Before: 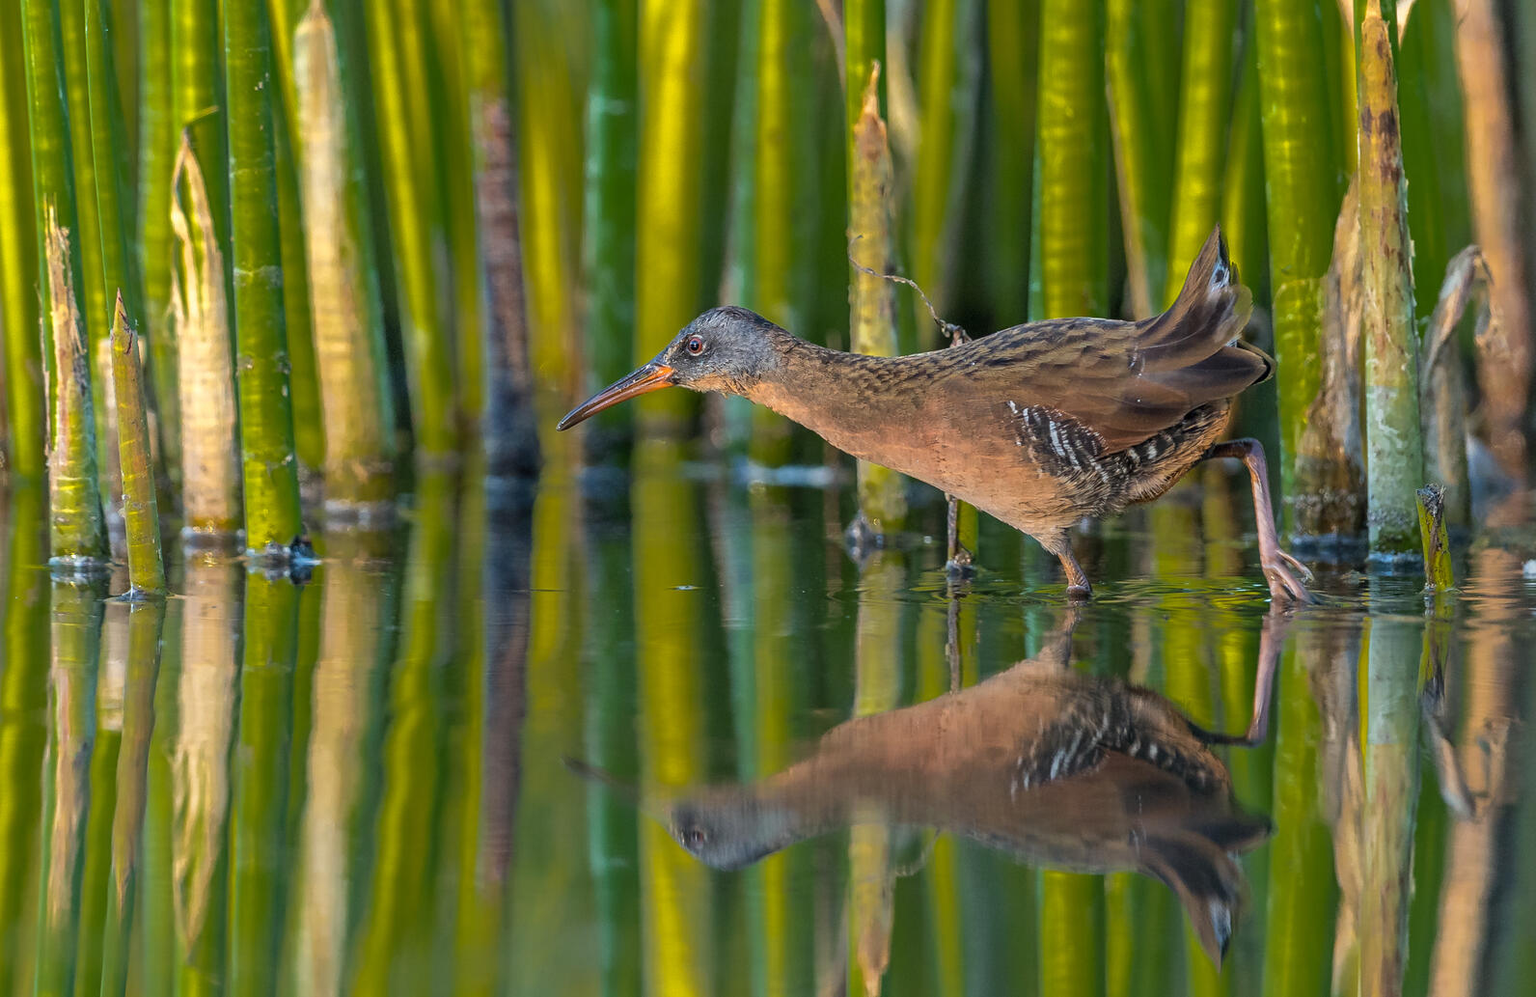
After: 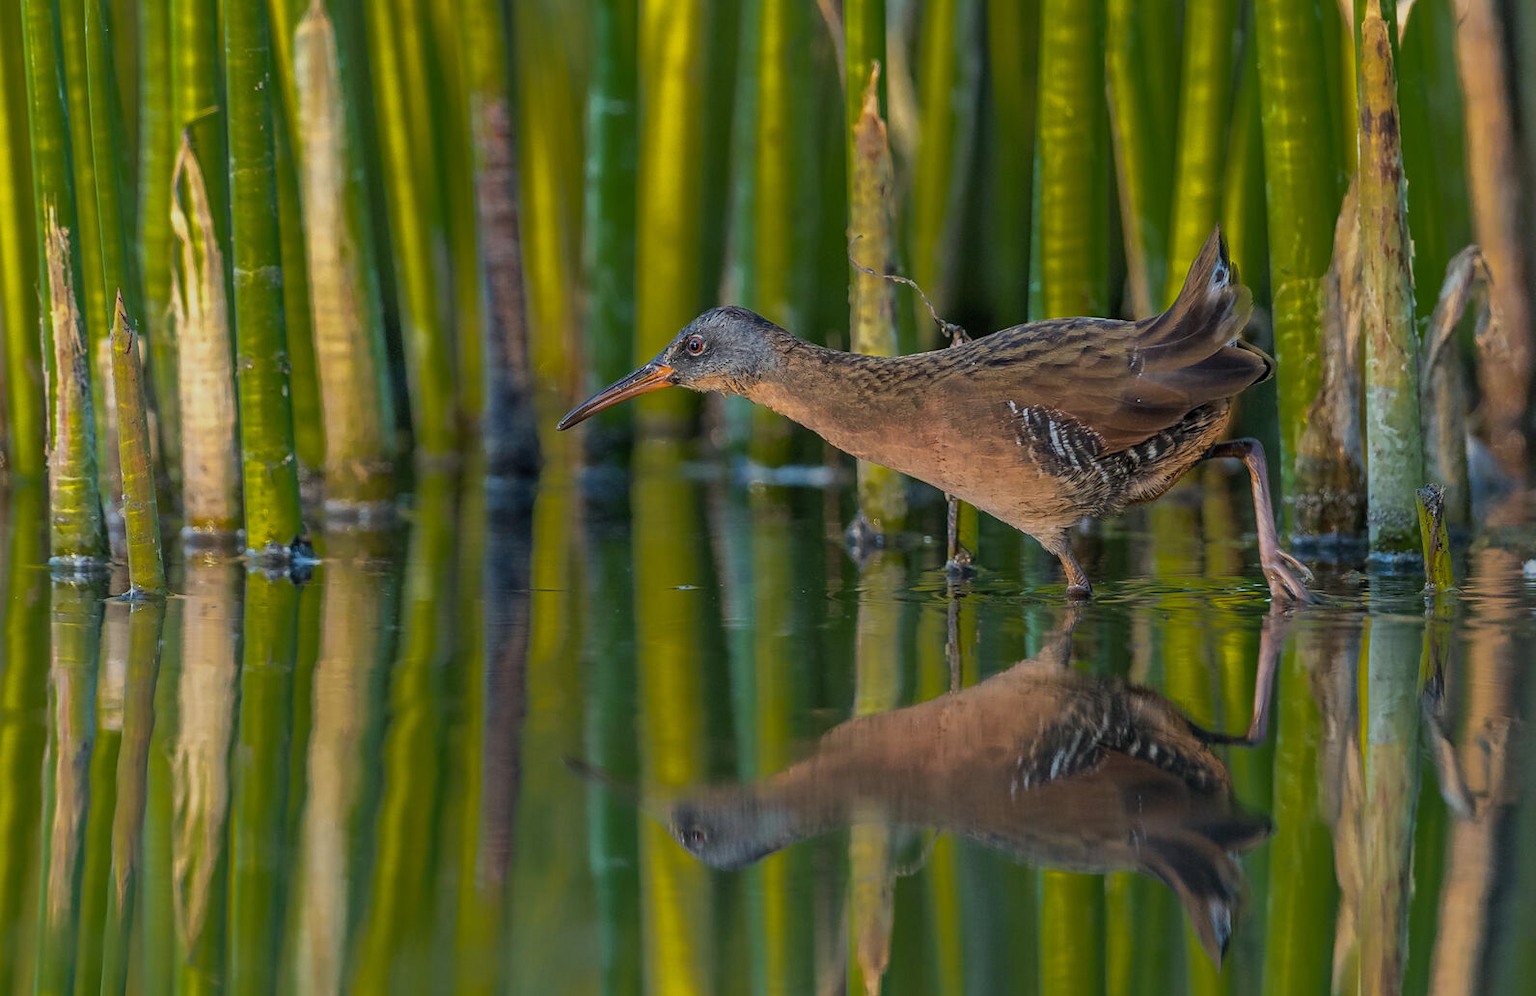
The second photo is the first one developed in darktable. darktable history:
exposure: exposure -0.487 EV, compensate exposure bias true, compensate highlight preservation false
